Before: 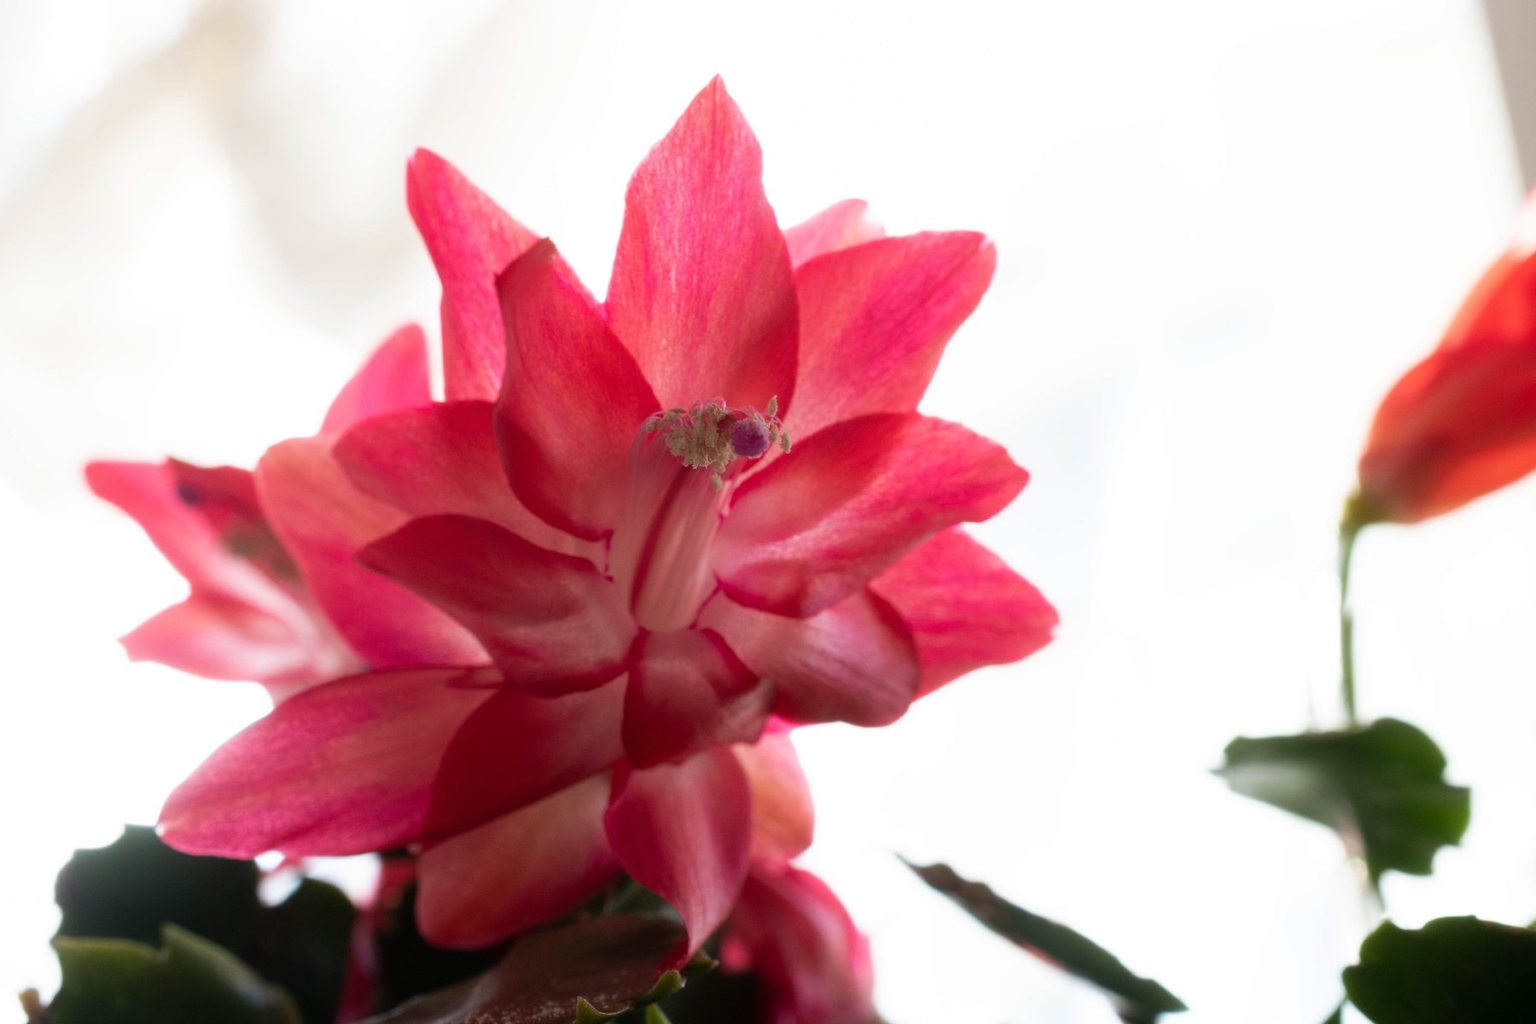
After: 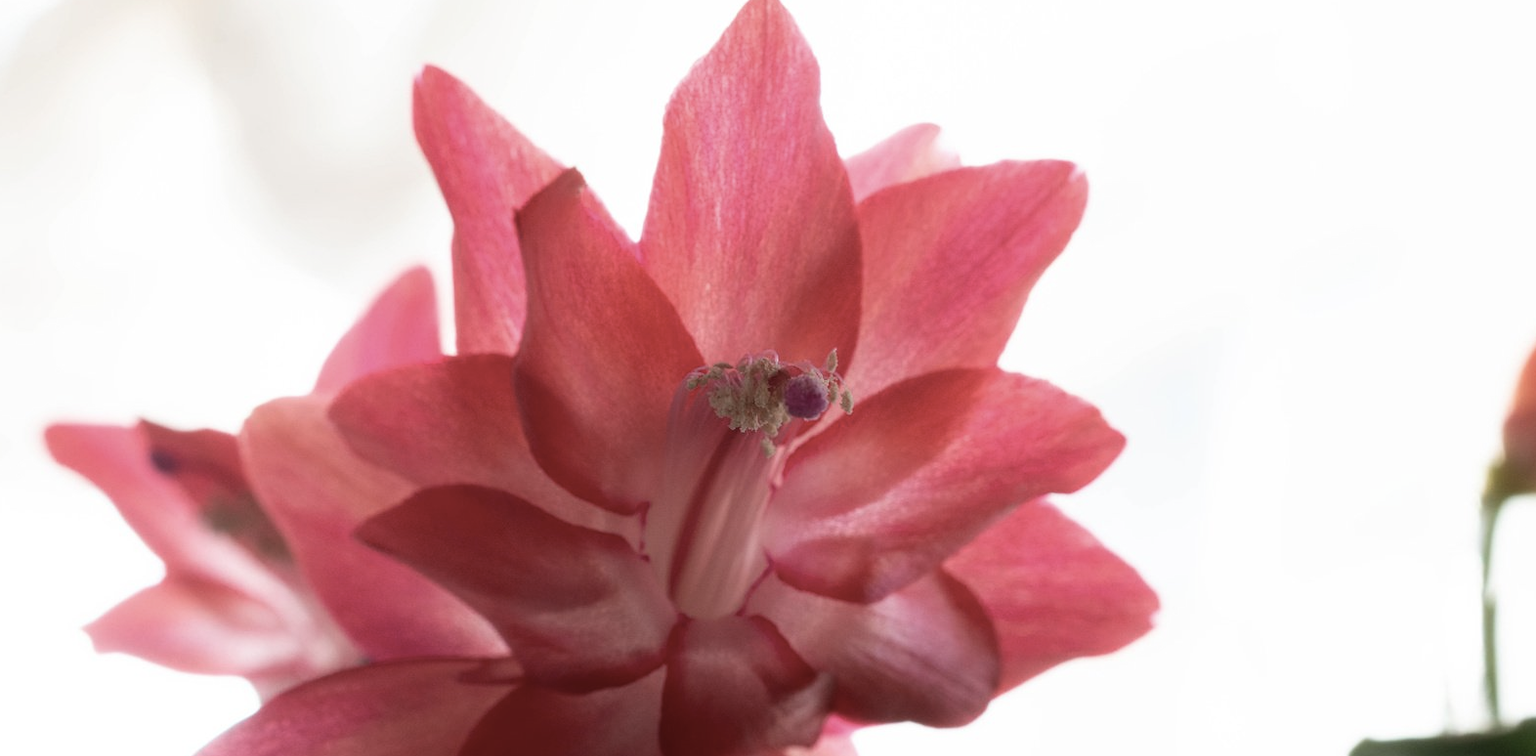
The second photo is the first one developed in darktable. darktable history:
crop: left 3.015%, top 8.969%, right 9.647%, bottom 26.457%
contrast brightness saturation: contrast 0.1, saturation -0.3
